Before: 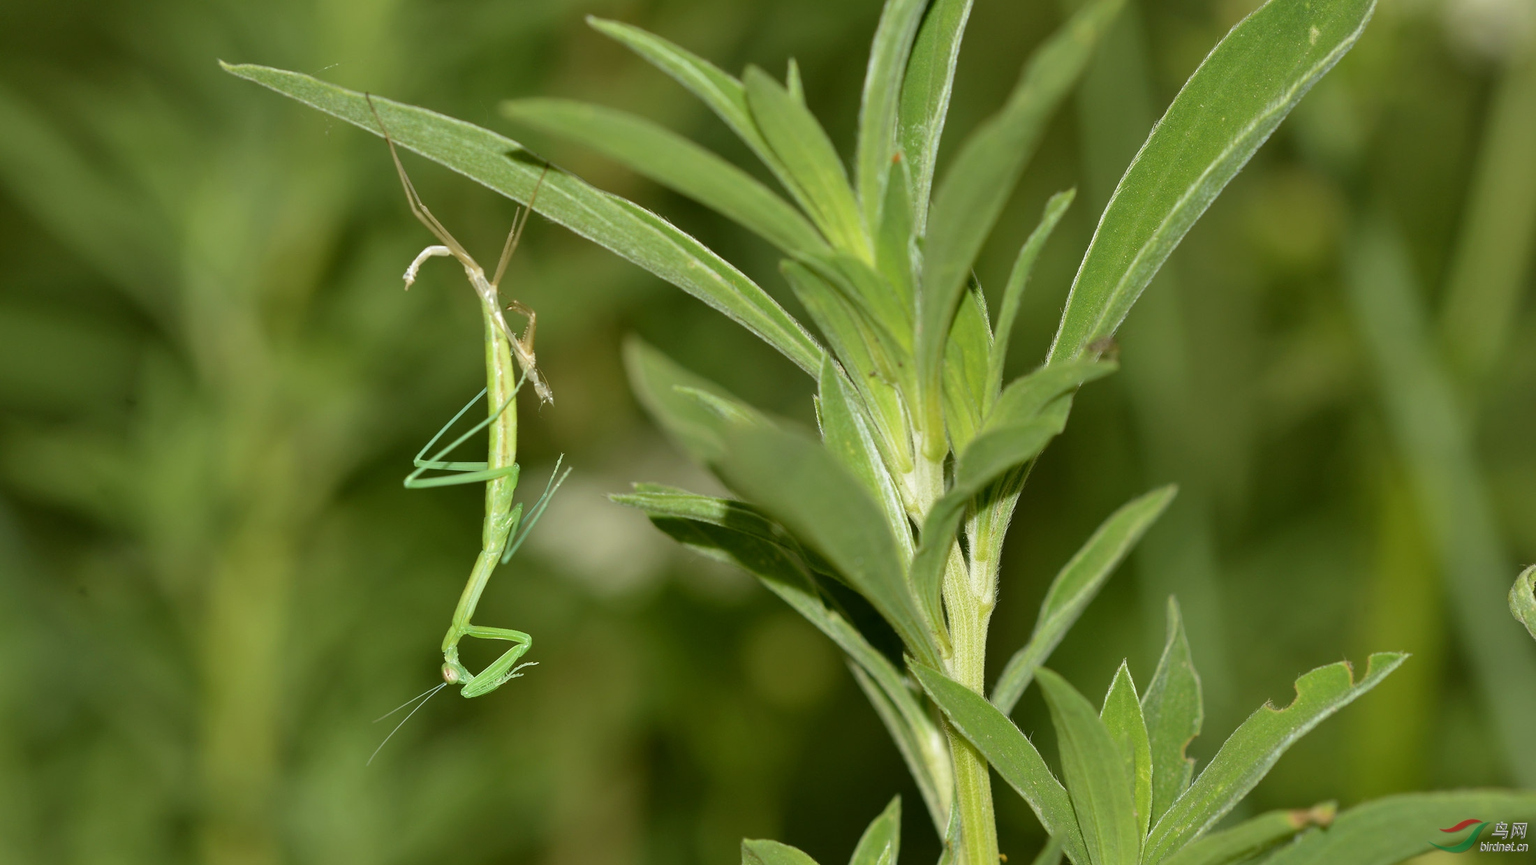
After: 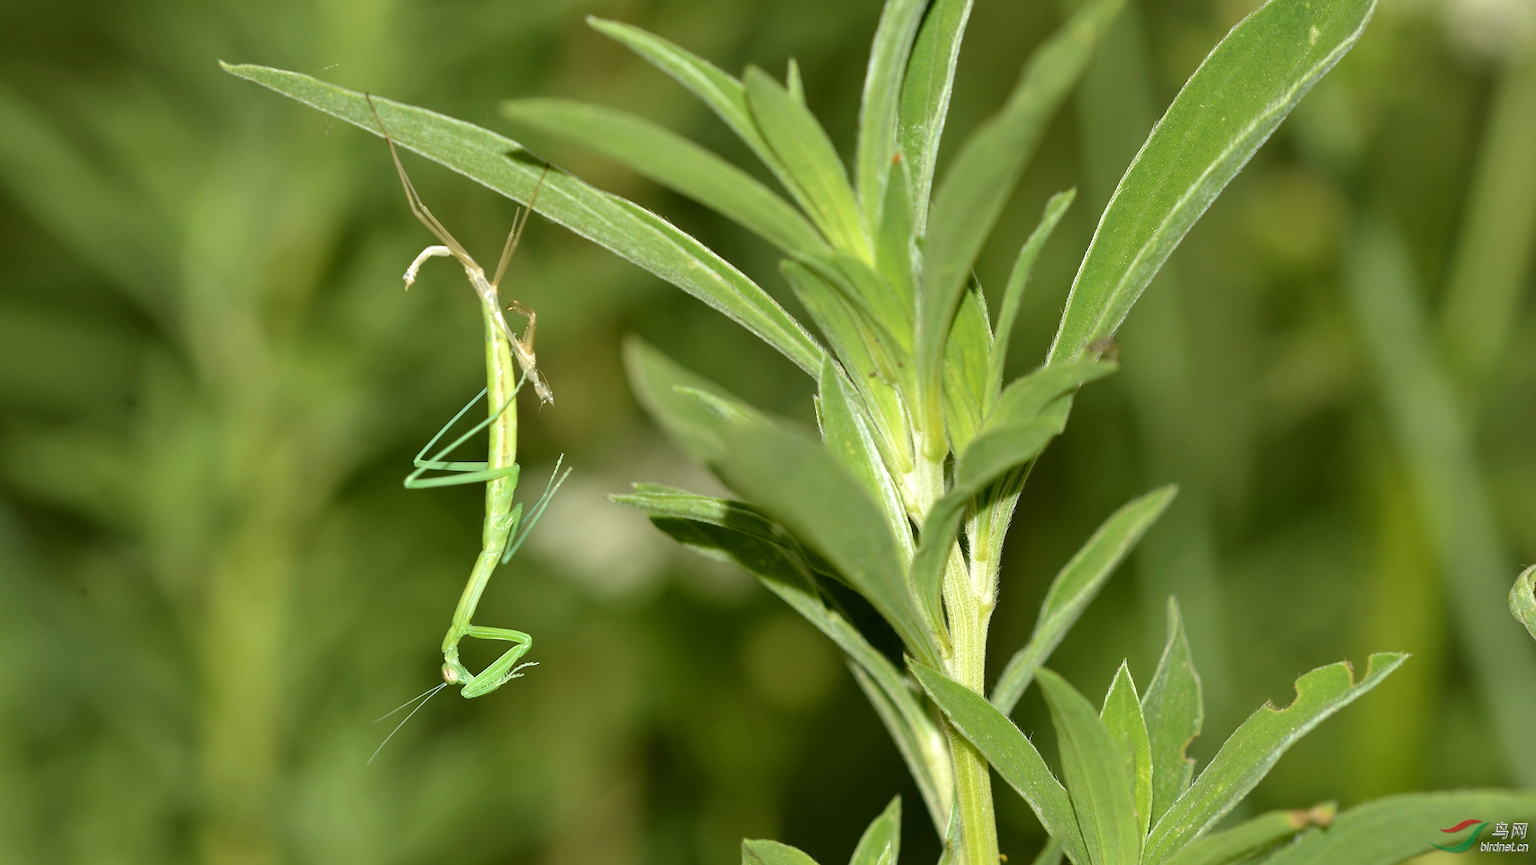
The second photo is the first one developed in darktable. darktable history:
tone equalizer: -8 EV -0.451 EV, -7 EV -0.377 EV, -6 EV -0.345 EV, -5 EV -0.223 EV, -3 EV 0.245 EV, -2 EV 0.316 EV, -1 EV 0.38 EV, +0 EV 0.392 EV
